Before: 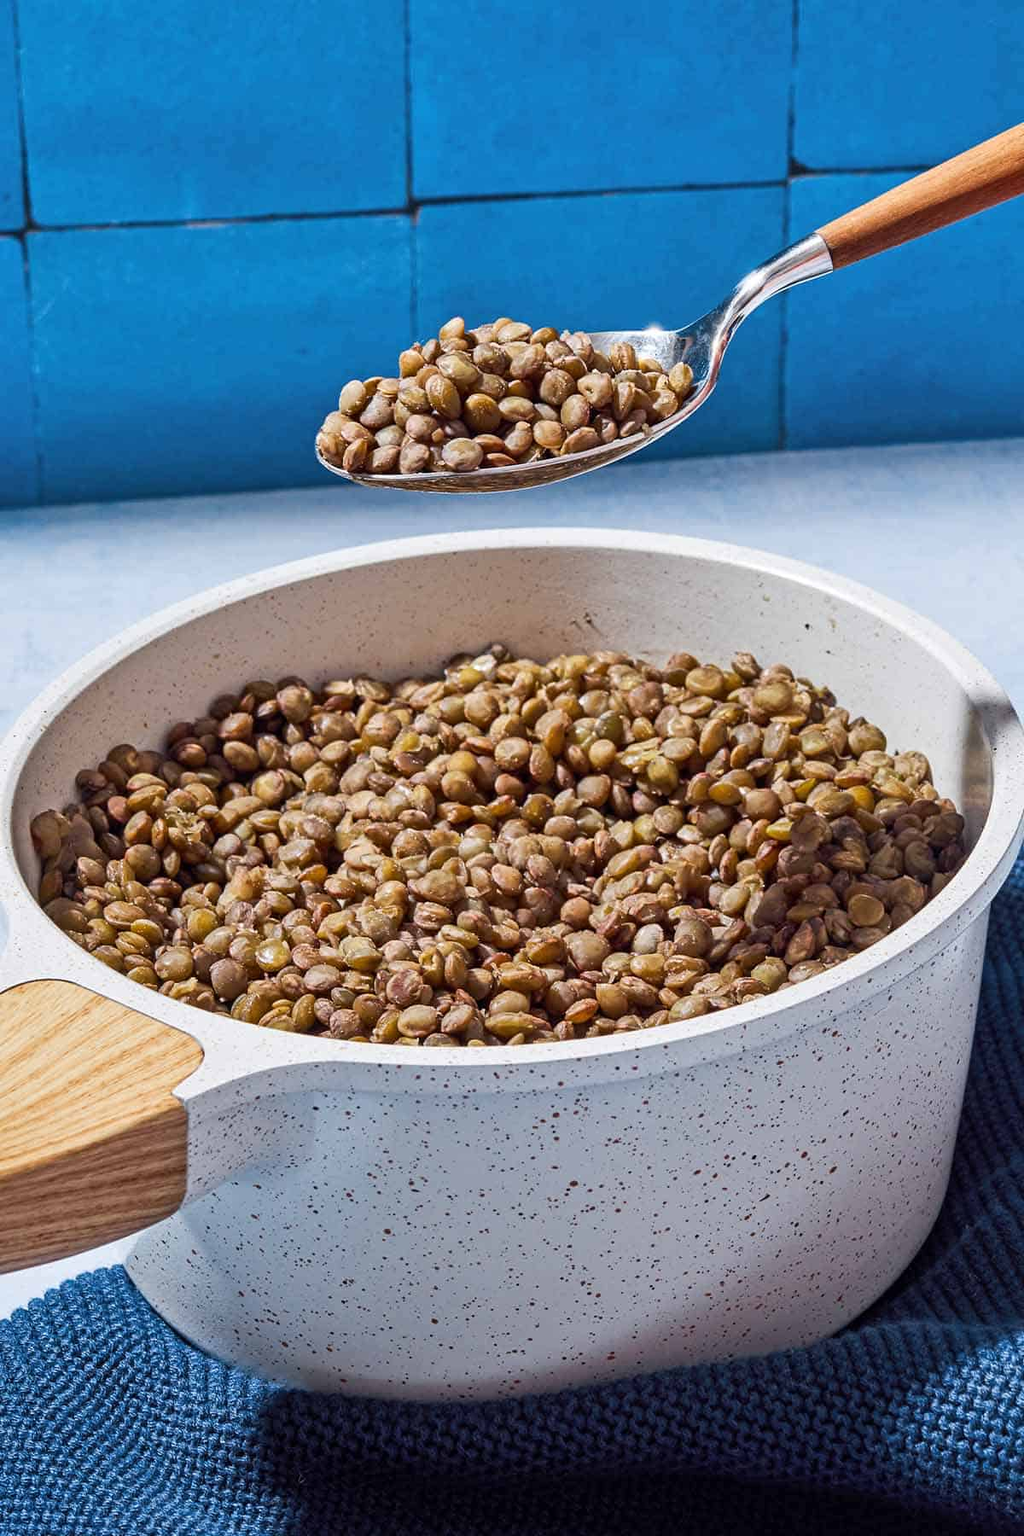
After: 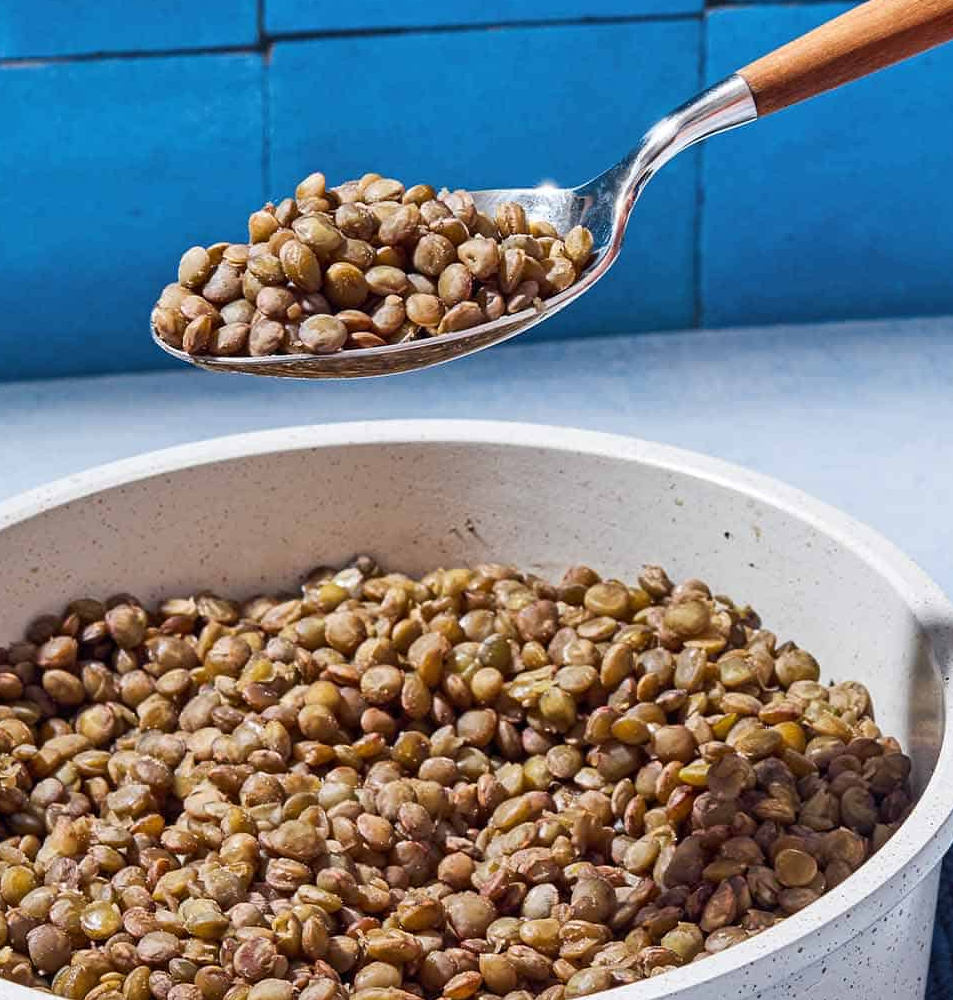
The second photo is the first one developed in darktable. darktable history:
crop: left 18.29%, top 11.076%, right 2.282%, bottom 33.333%
